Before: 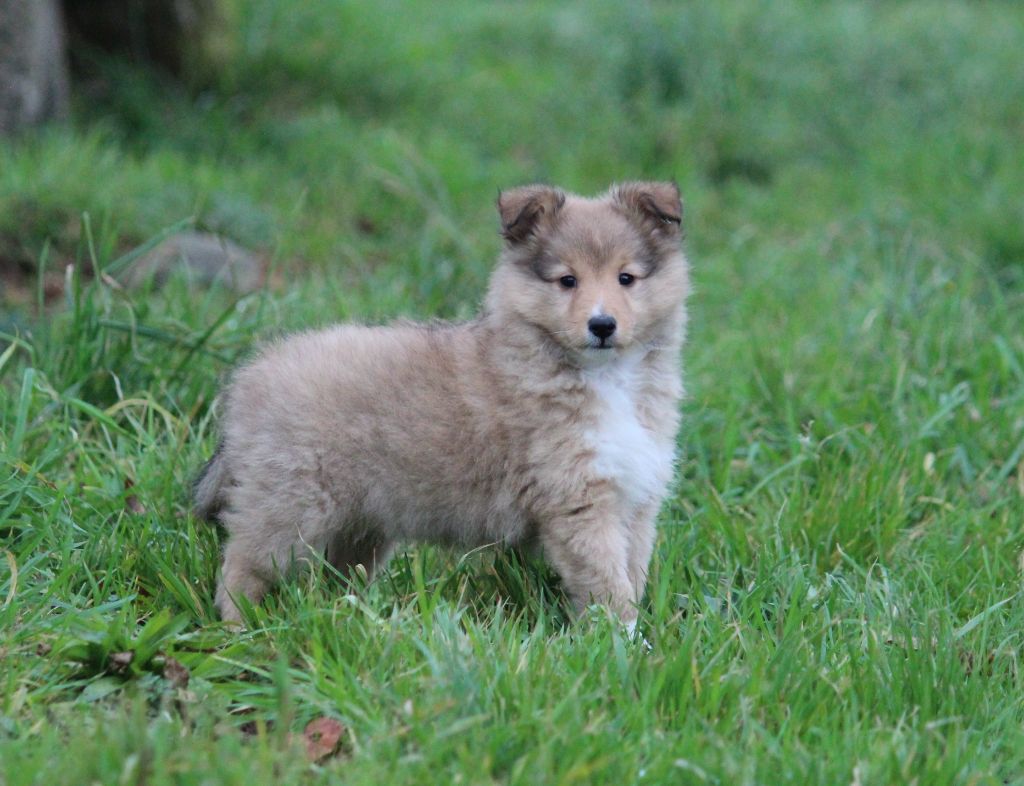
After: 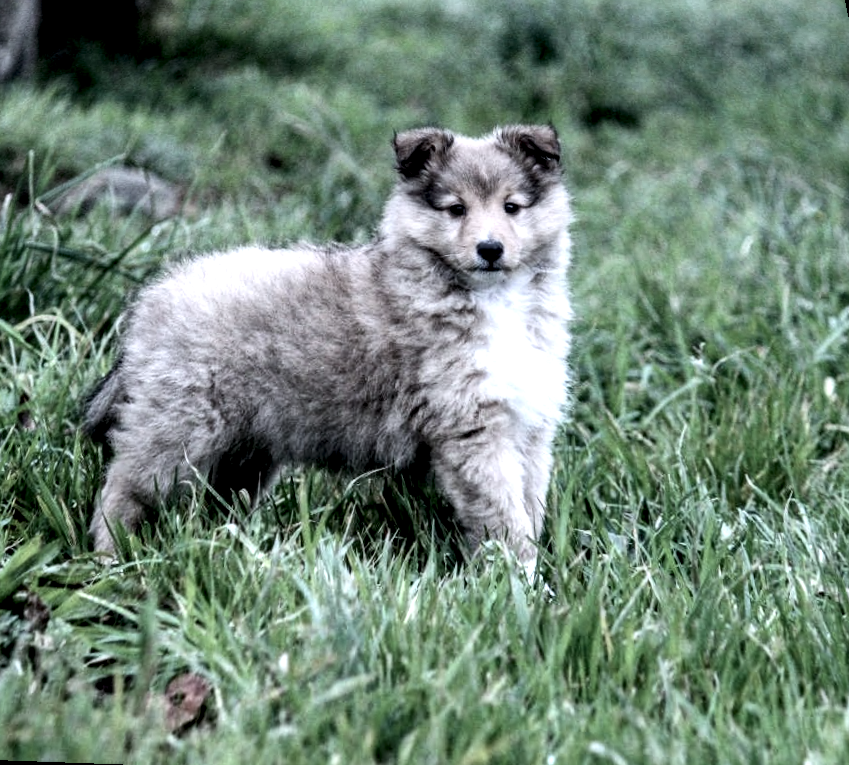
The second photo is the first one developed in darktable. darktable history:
contrast brightness saturation: contrast 0.25, saturation -0.31
rotate and perspective: rotation 0.72°, lens shift (vertical) -0.352, lens shift (horizontal) -0.051, crop left 0.152, crop right 0.859, crop top 0.019, crop bottom 0.964
local contrast: highlights 20%, detail 197%
color calibration: illuminant as shot in camera, x 0.366, y 0.378, temperature 4425.7 K, saturation algorithm version 1 (2020)
color contrast: green-magenta contrast 0.84, blue-yellow contrast 0.86
